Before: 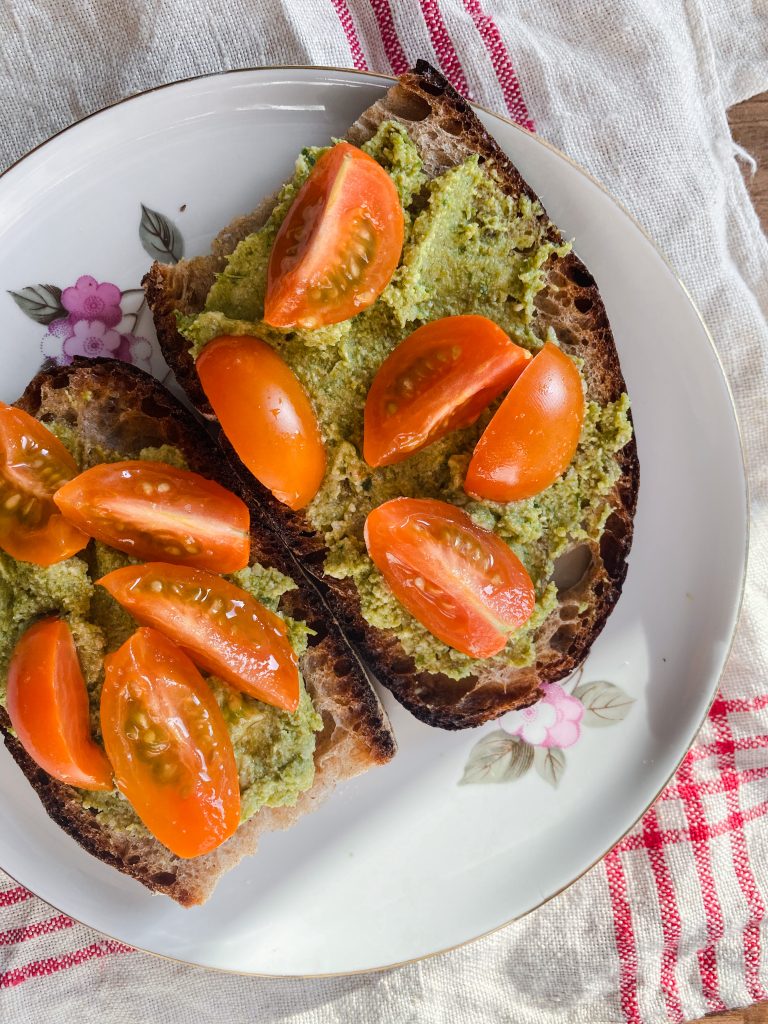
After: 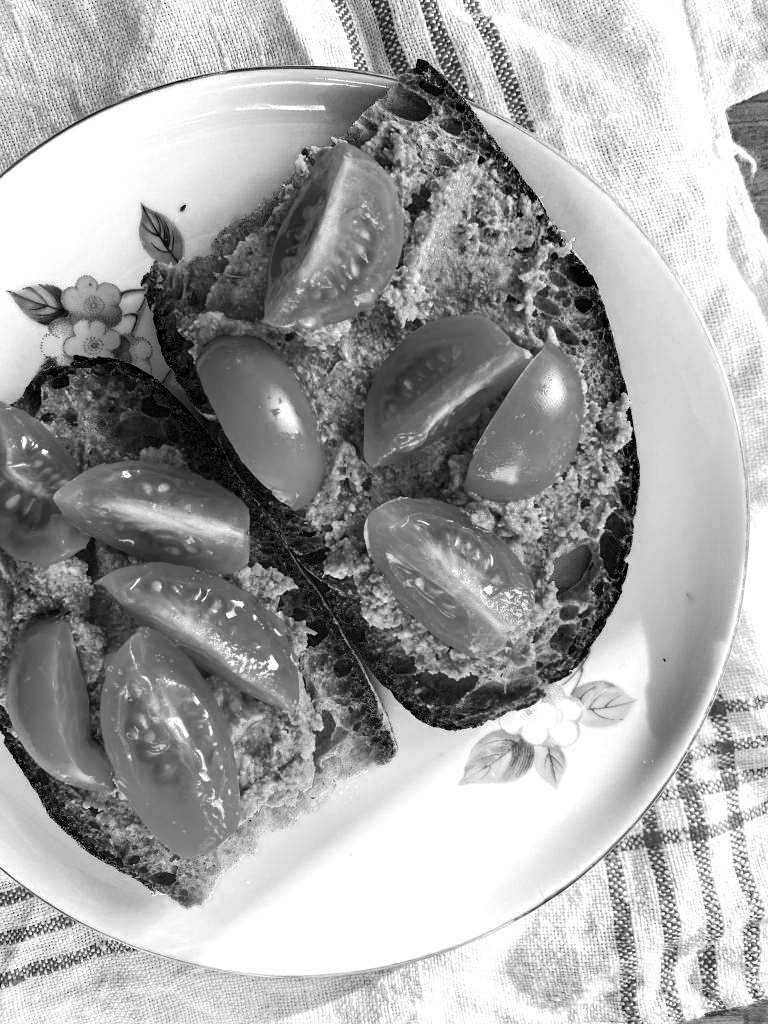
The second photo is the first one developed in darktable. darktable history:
color calibration: output gray [0.246, 0.254, 0.501, 0], gray › normalize channels true, illuminant custom, x 0.379, y 0.482, temperature 4456.17 K, gamut compression 0.026
haze removal: strength 0.297, distance 0.256, adaptive false
